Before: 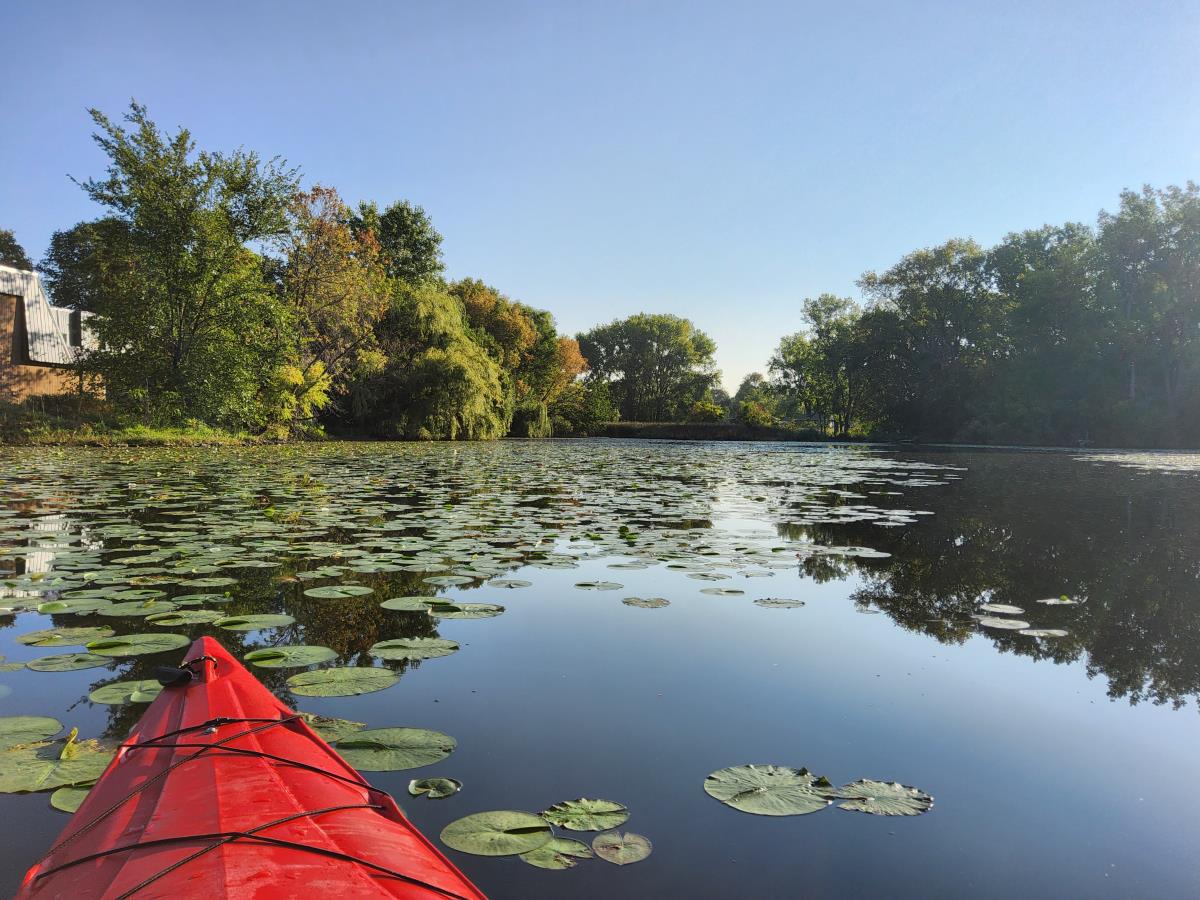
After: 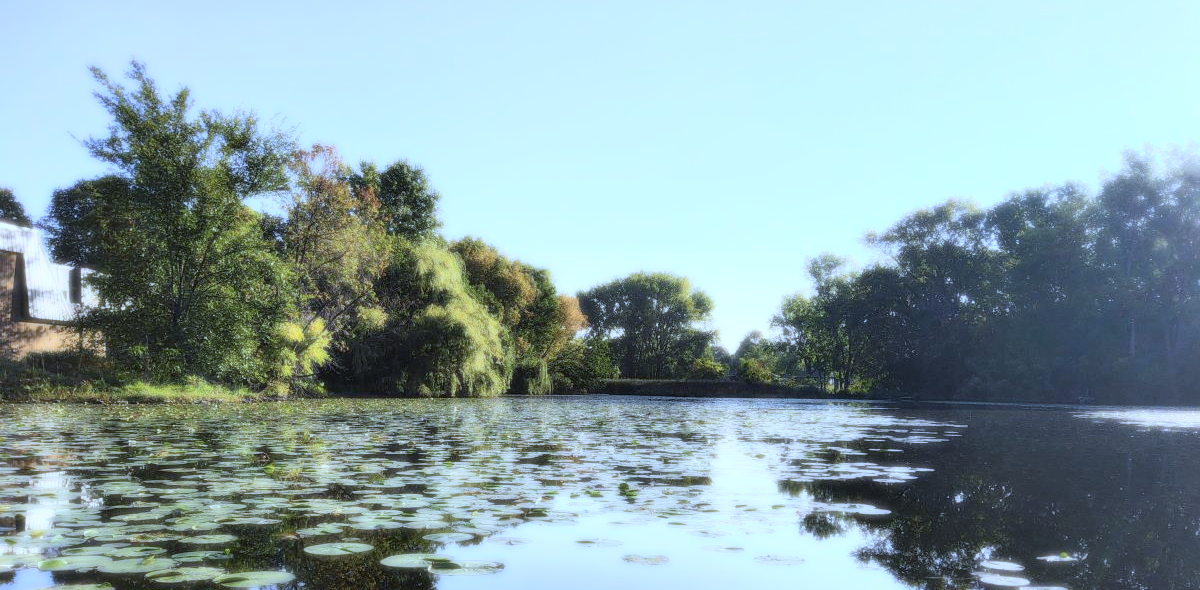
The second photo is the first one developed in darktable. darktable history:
bloom: size 0%, threshold 54.82%, strength 8.31%
crop and rotate: top 4.848%, bottom 29.503%
exposure: exposure -0.041 EV, compensate highlight preservation false
white balance: red 0.871, blue 1.249
contrast brightness saturation: saturation -0.05
